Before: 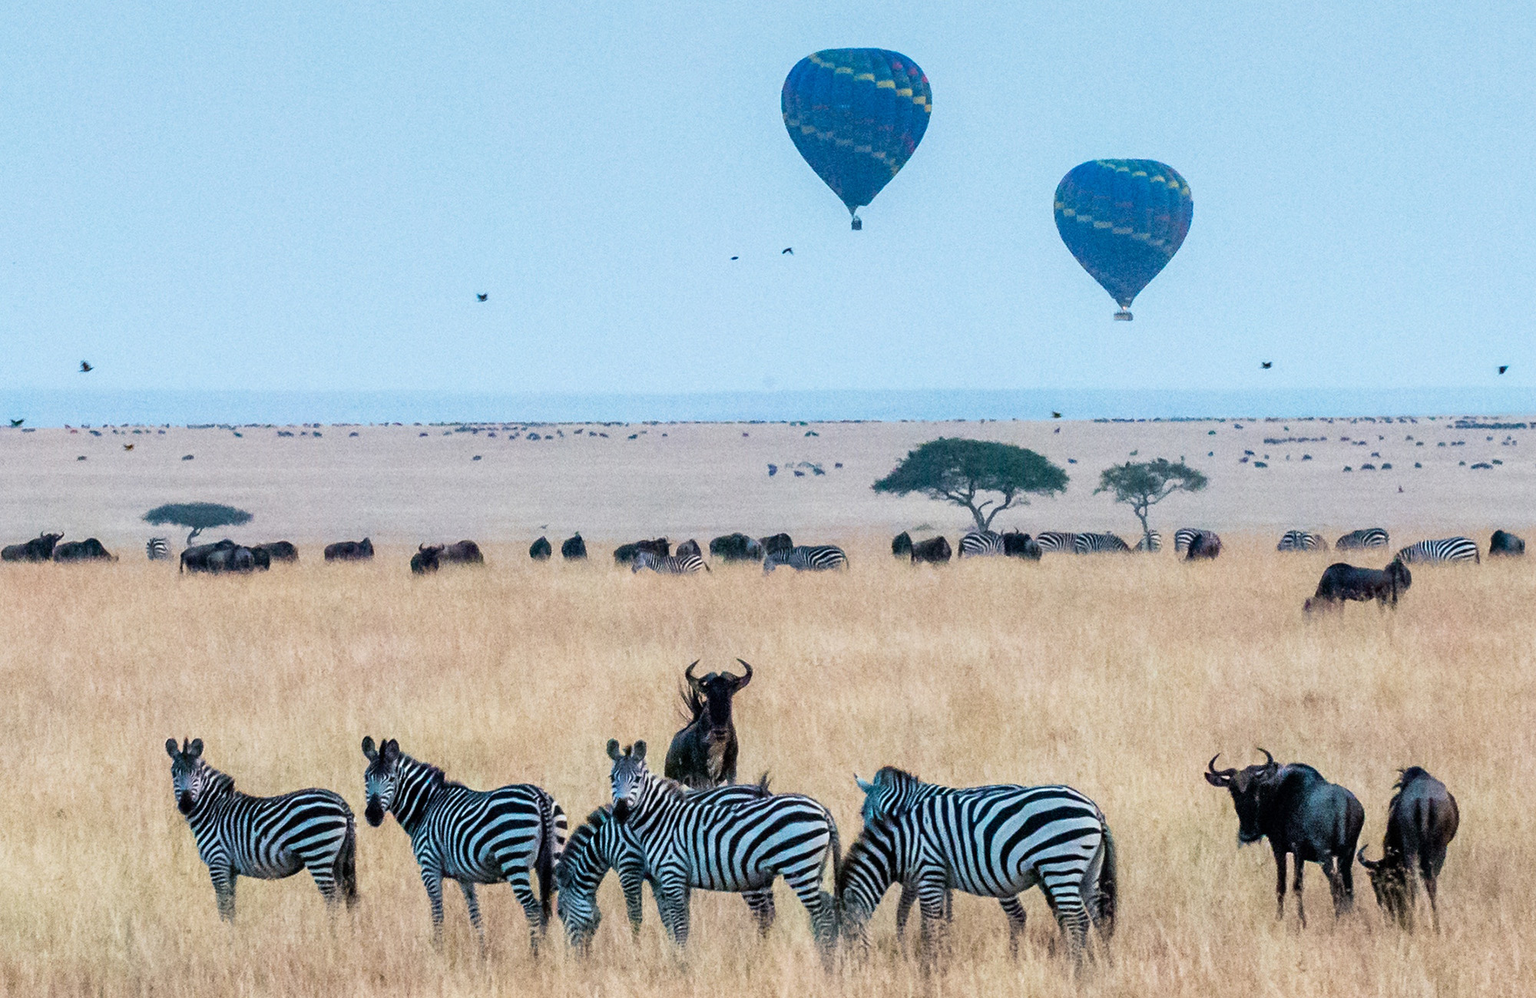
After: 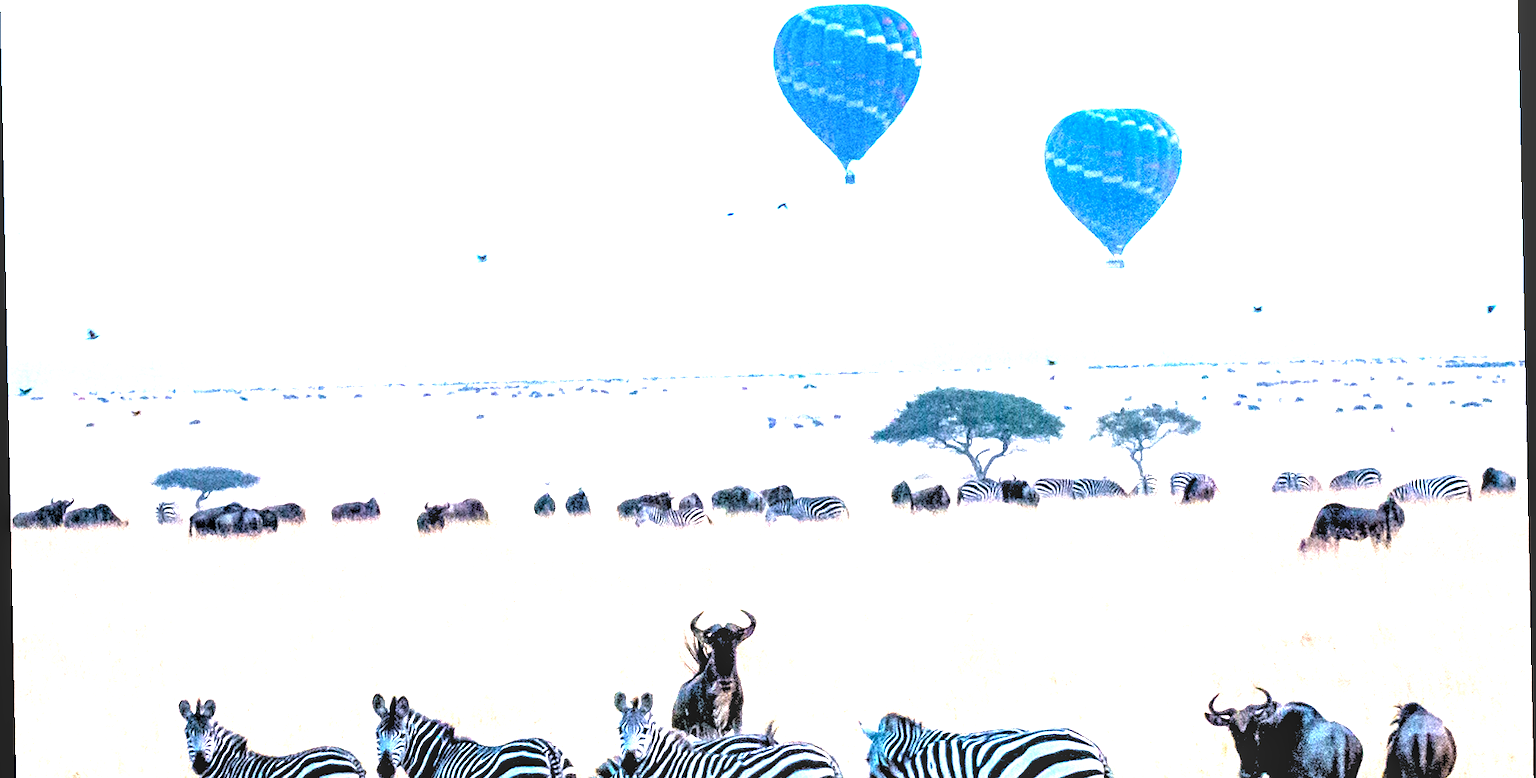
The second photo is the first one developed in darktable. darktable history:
local contrast: detail 130%
exposure: black level correction 0, exposure 1.675 EV, compensate exposure bias true, compensate highlight preservation false
rotate and perspective: rotation -1.17°, automatic cropping off
rgb levels: levels [[0.029, 0.461, 0.922], [0, 0.5, 1], [0, 0.5, 1]]
white balance: red 1.004, blue 1.096
crop: top 5.667%, bottom 17.637%
